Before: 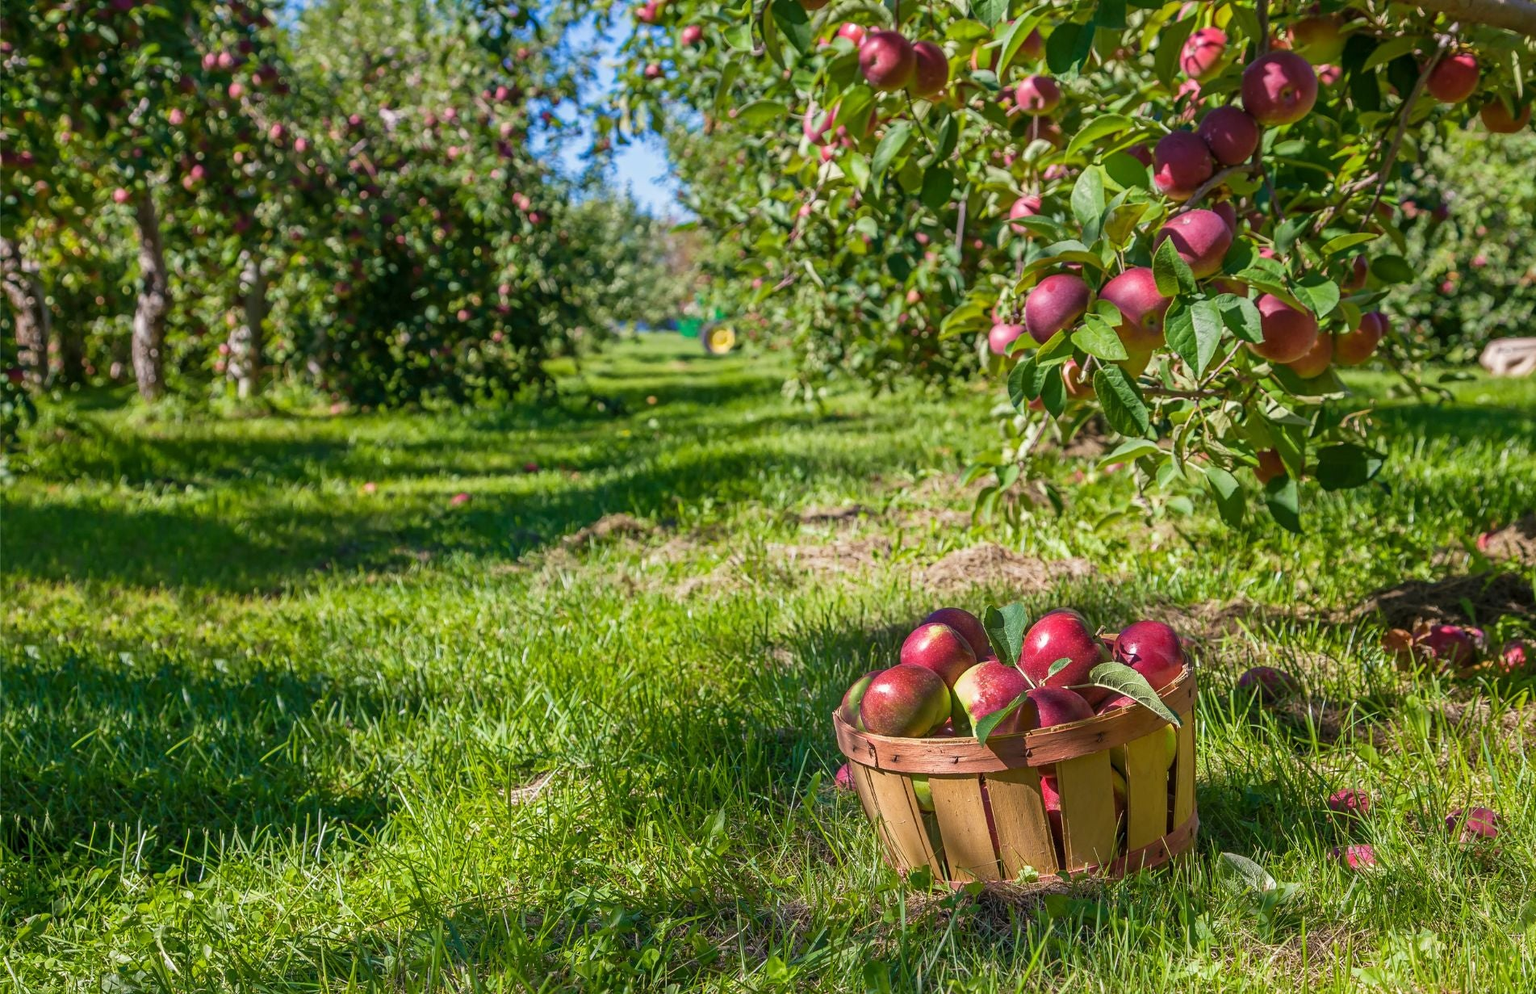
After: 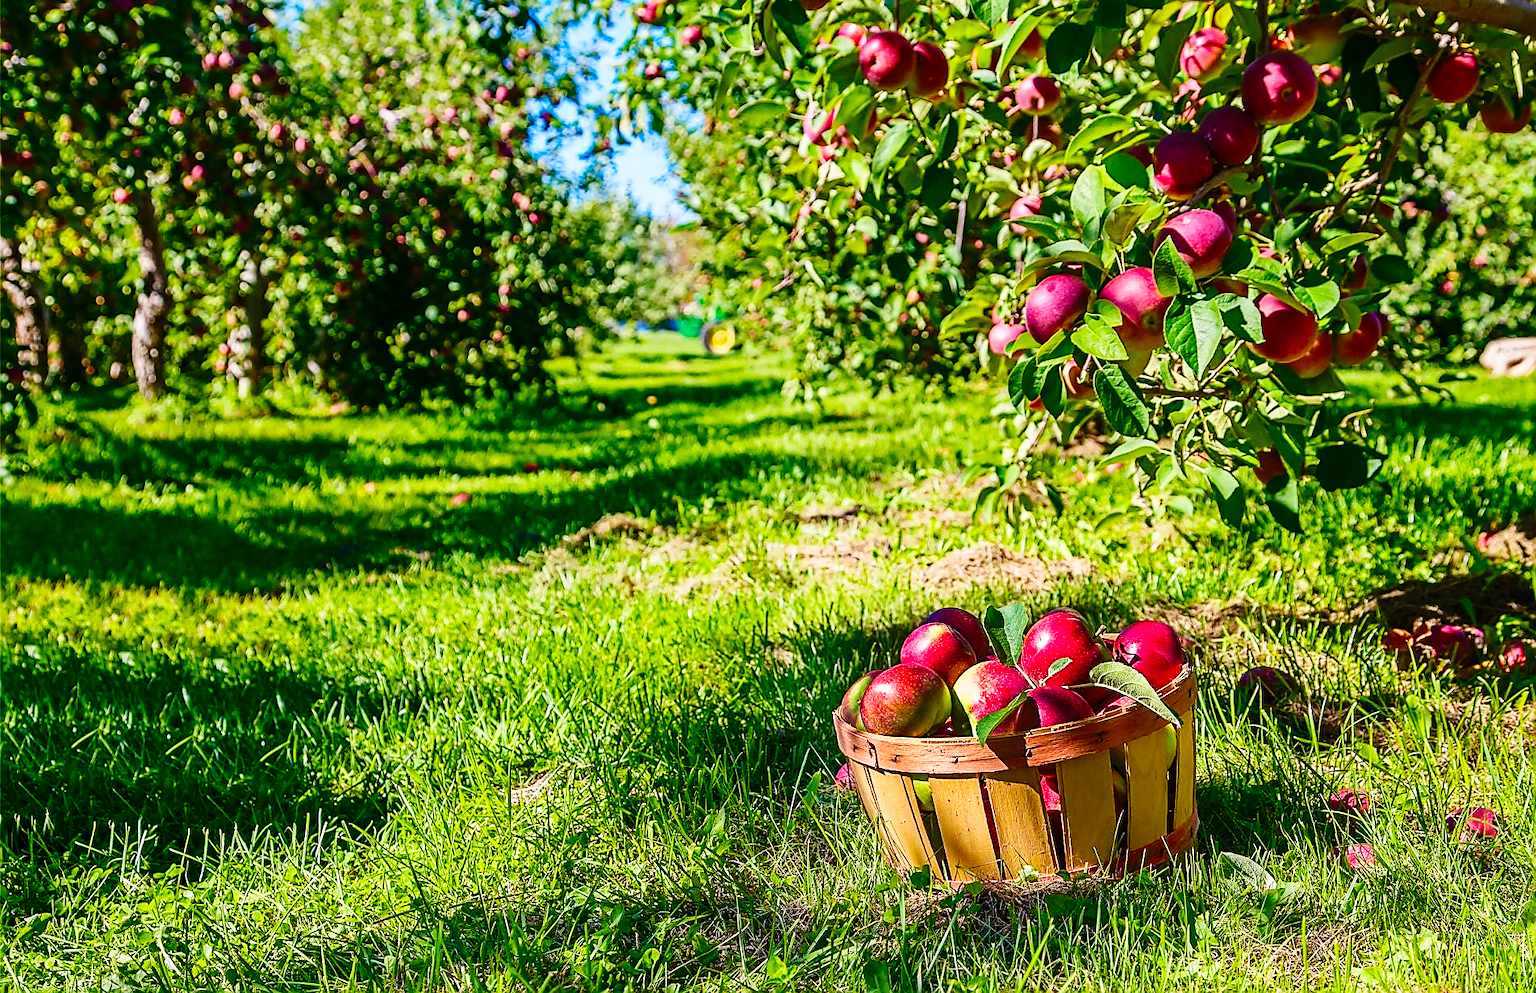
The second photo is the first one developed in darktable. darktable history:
sharpen: radius 1.4, amount 1.25, threshold 0.7
contrast brightness saturation: contrast 0.16, saturation 0.32
base curve: curves: ch0 [(0, 0) (0.036, 0.025) (0.121, 0.166) (0.206, 0.329) (0.605, 0.79) (1, 1)], preserve colors none
